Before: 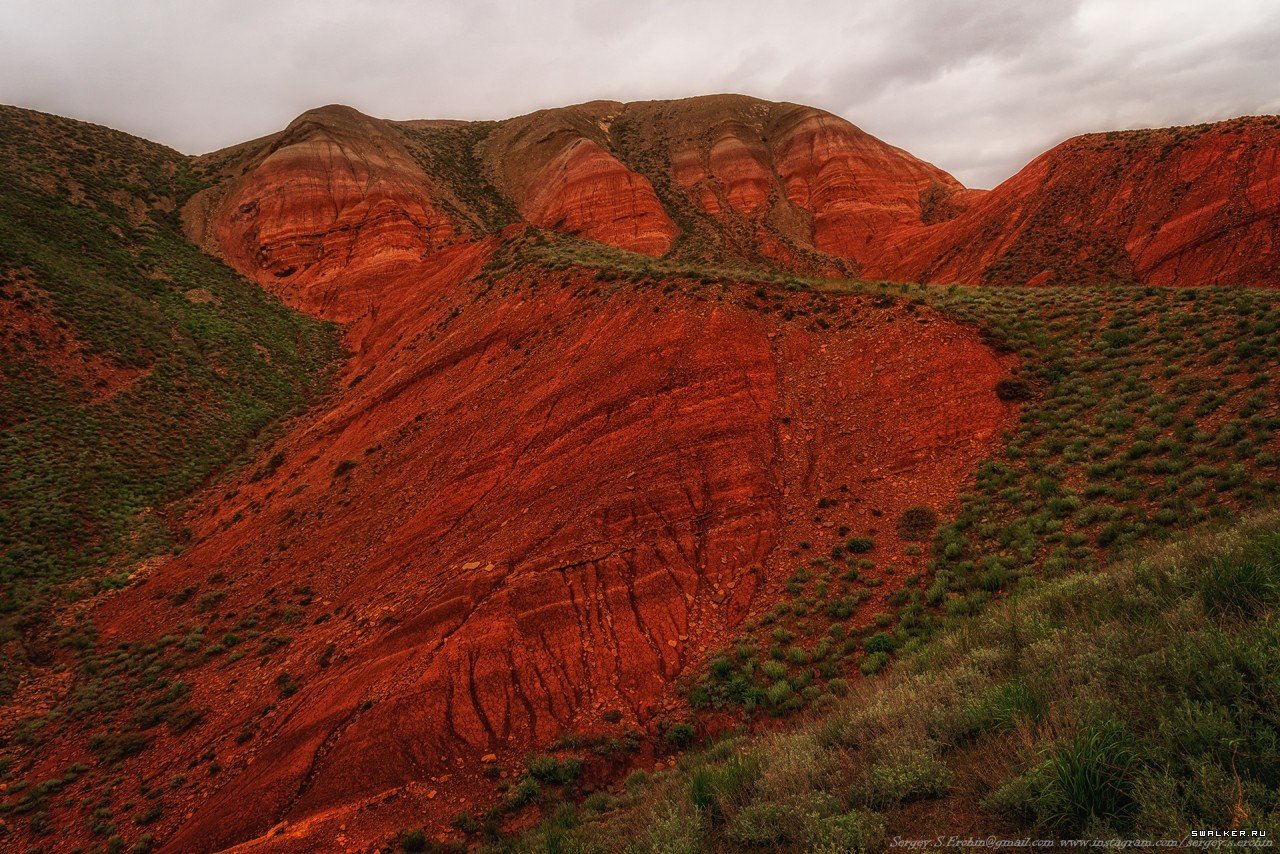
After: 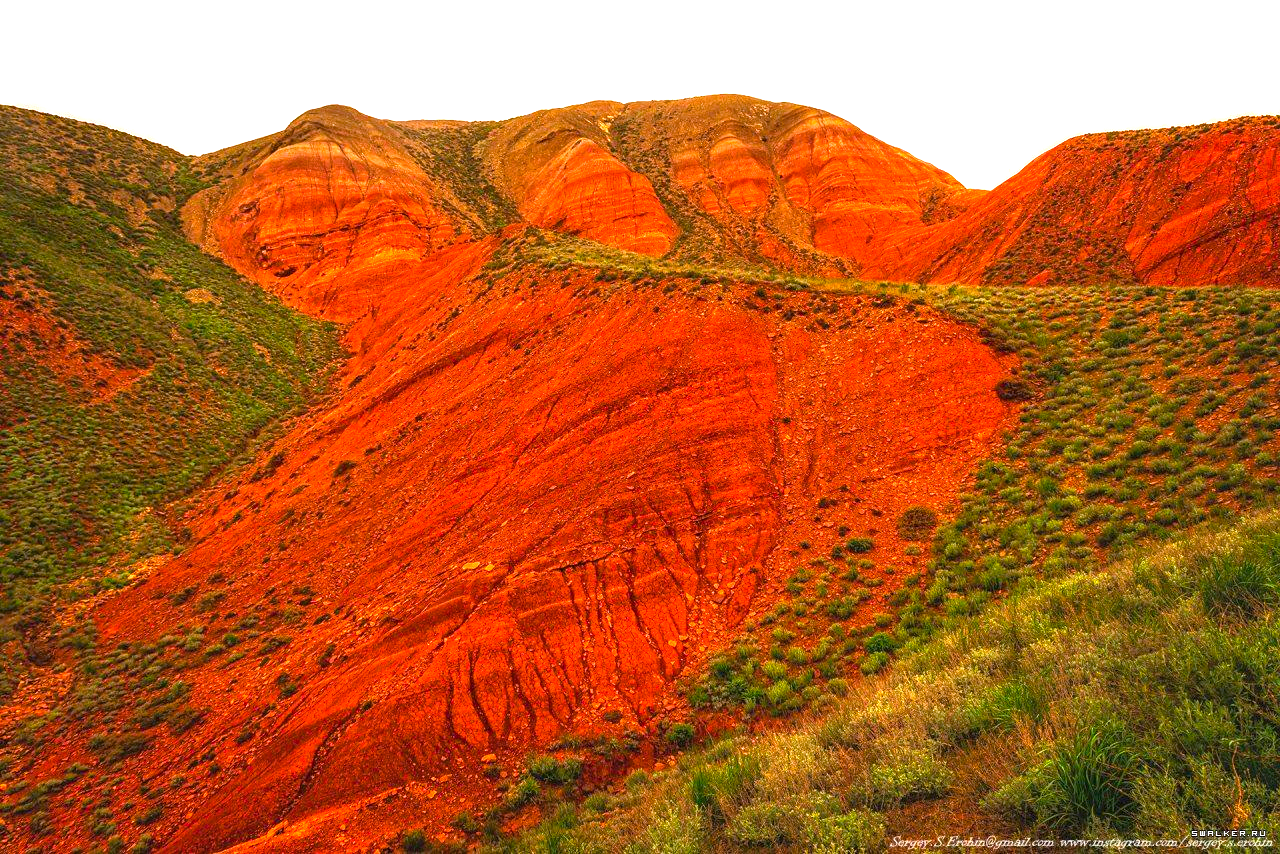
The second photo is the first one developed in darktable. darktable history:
haze removal: compatibility mode true, adaptive false
color balance rgb: perceptual saturation grading › global saturation 25%, global vibrance 20%
exposure: exposure 2 EV, compensate exposure bias true, compensate highlight preservation false
